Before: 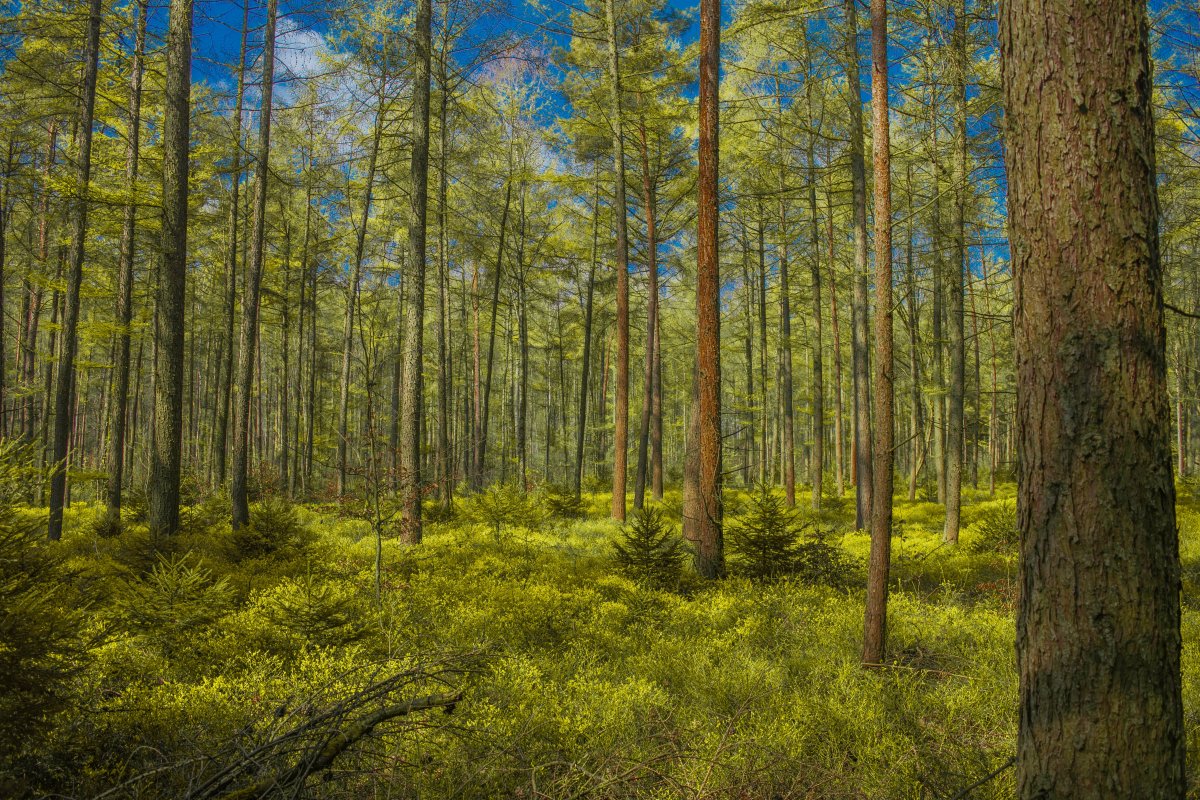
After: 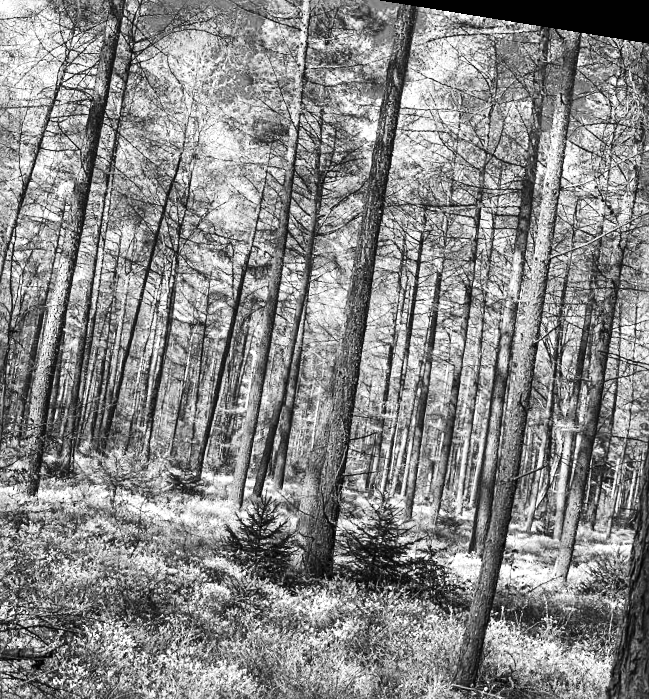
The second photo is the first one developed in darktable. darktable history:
rotate and perspective: rotation 9.12°, automatic cropping off
crop: left 32.075%, top 10.976%, right 18.355%, bottom 17.596%
sharpen: radius 2.529, amount 0.323
color balance rgb: shadows lift › chroma 9.92%, shadows lift › hue 45.12°, power › luminance 3.26%, power › hue 231.93°, global offset › luminance 0.4%, global offset › chroma 0.21%, global offset › hue 255.02°
contrast brightness saturation: contrast 0.24, brightness -0.24, saturation 0.14
white balance: red 0.948, green 1.02, blue 1.176
monochrome: on, module defaults
exposure: black level correction 0, exposure 1.1 EV, compensate exposure bias true, compensate highlight preservation false
